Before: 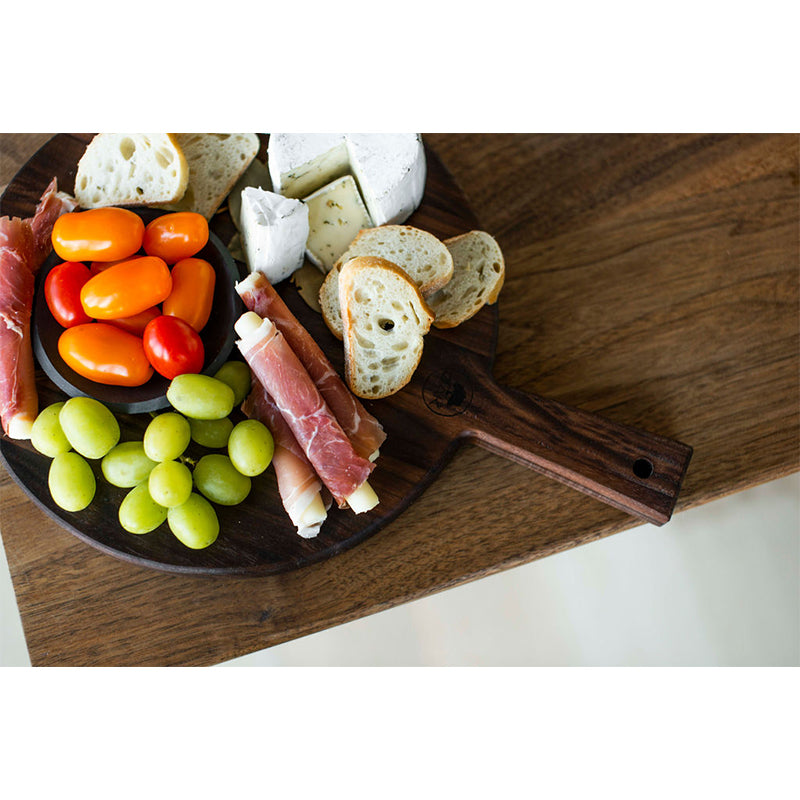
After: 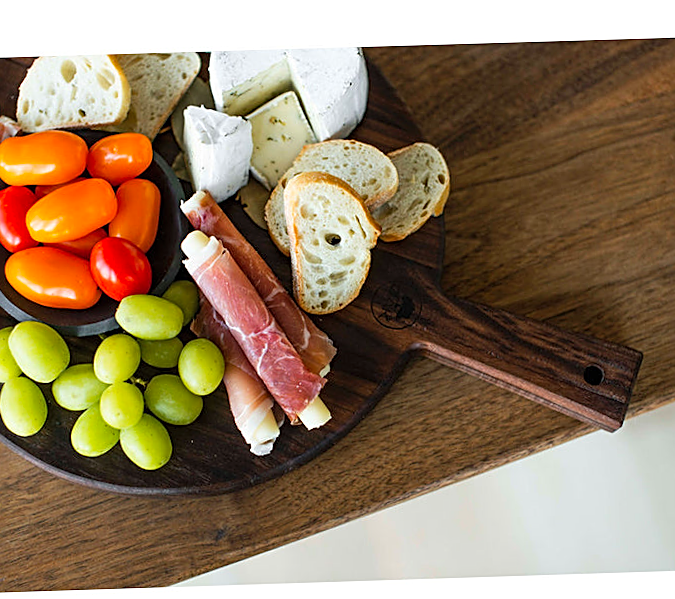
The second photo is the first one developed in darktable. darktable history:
crop: left 7.856%, top 11.836%, right 10.12%, bottom 15.387%
sharpen: on, module defaults
contrast brightness saturation: contrast 0.03, brightness 0.06, saturation 0.13
rotate and perspective: rotation -1.77°, lens shift (horizontal) 0.004, automatic cropping off
